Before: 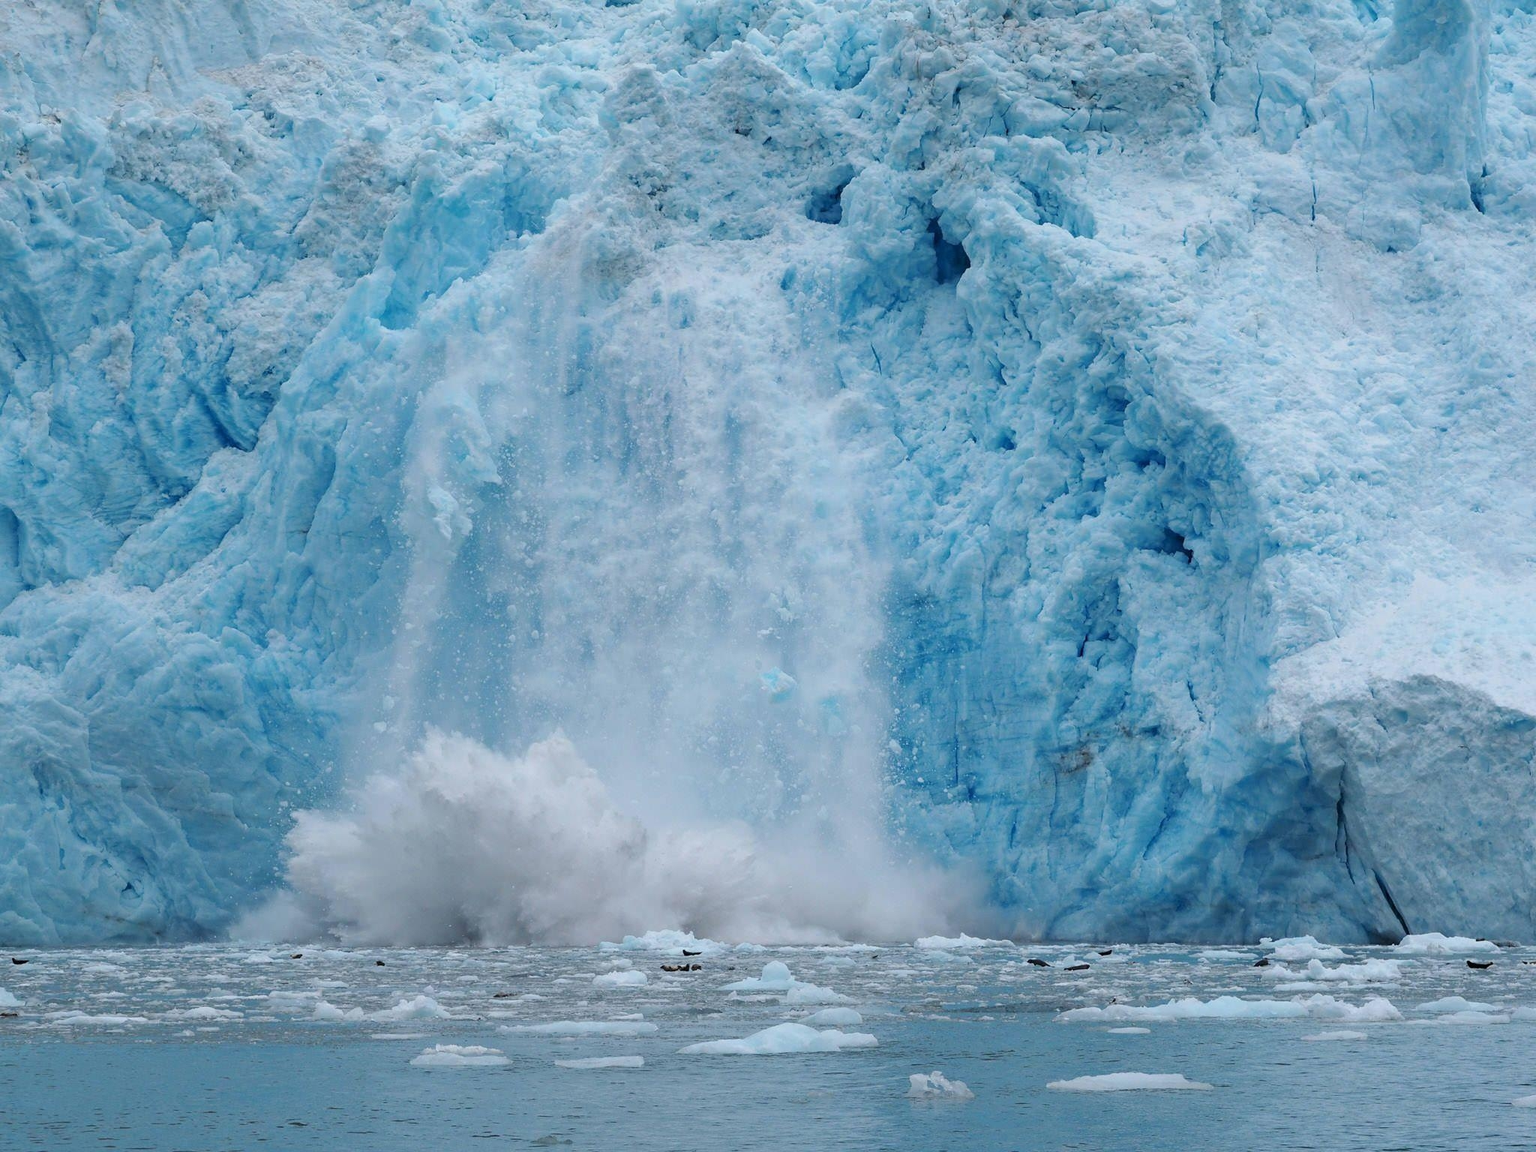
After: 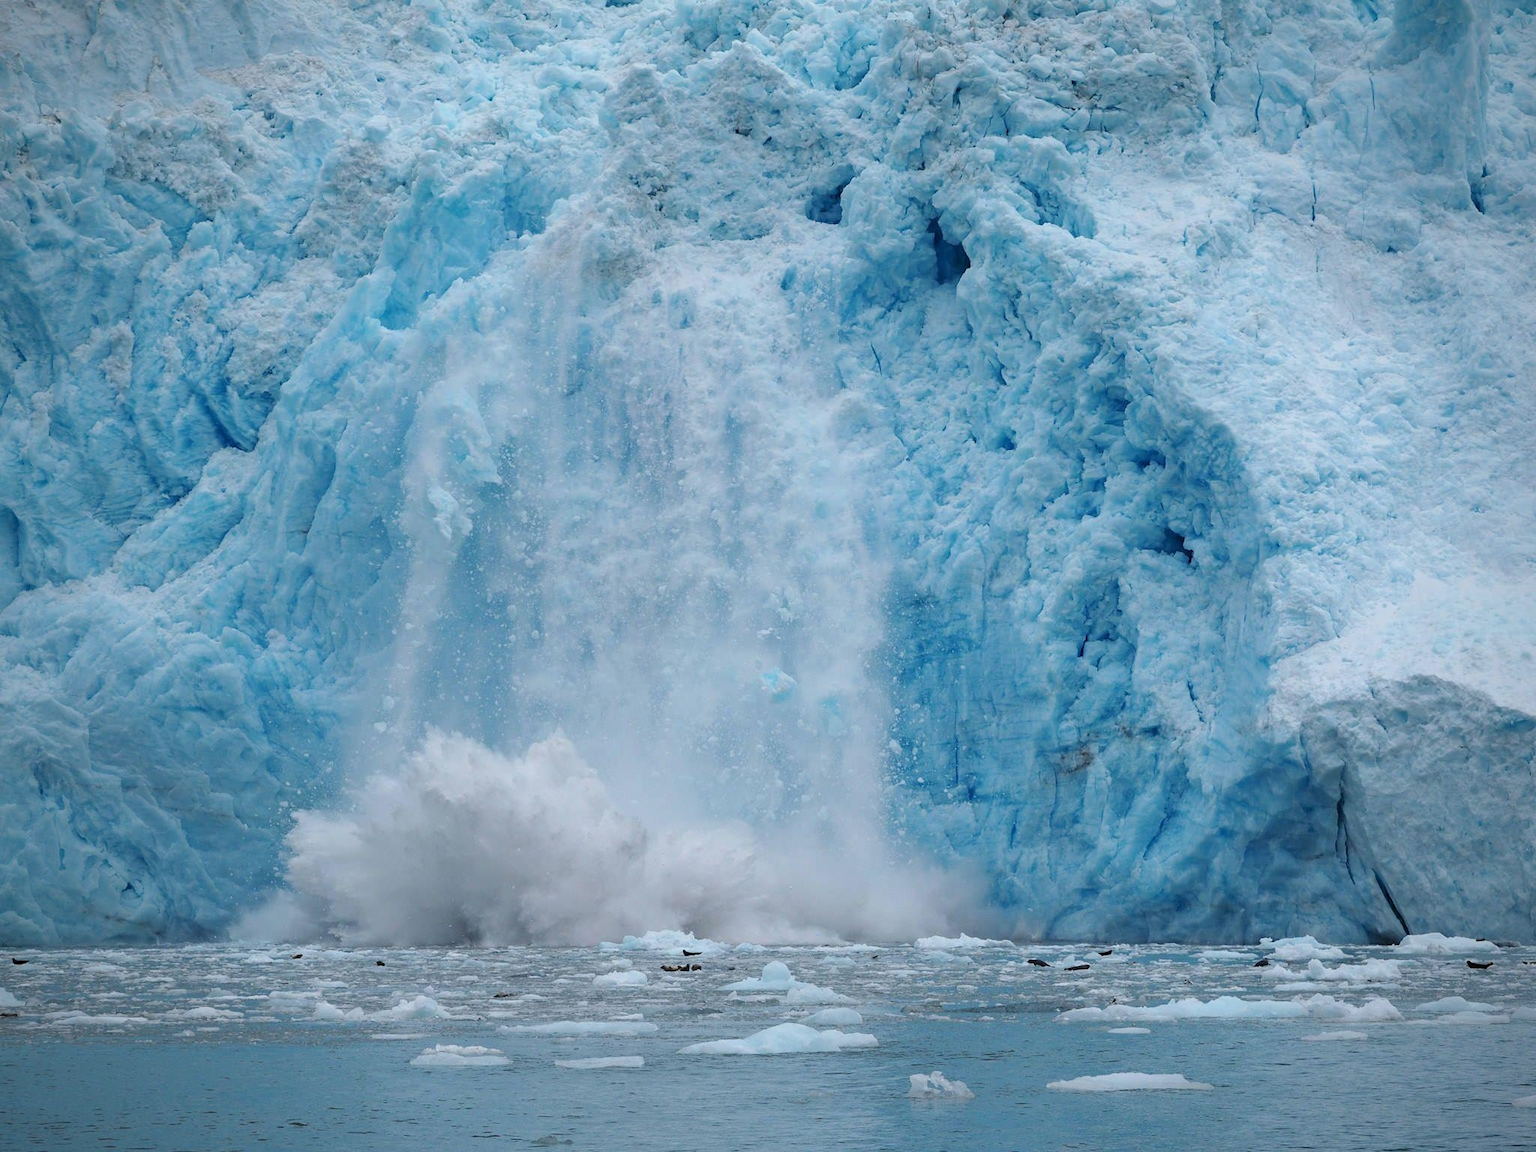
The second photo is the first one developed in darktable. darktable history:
vignetting: saturation 0.001
